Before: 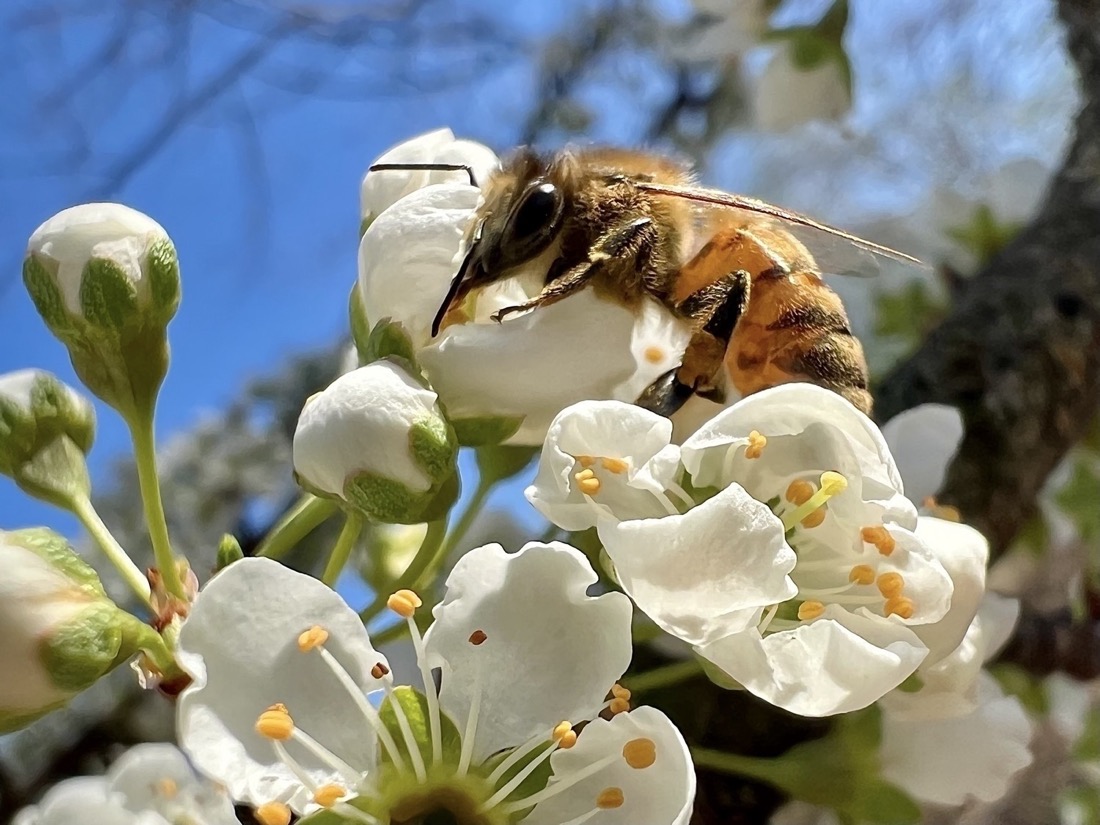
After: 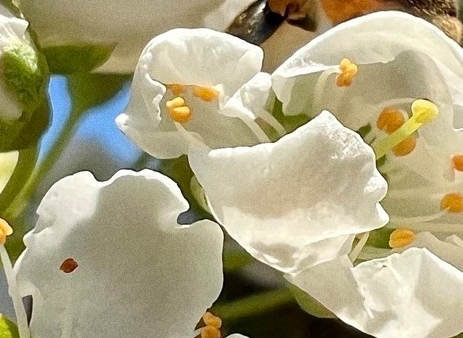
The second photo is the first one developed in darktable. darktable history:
crop: left 37.221%, top 45.169%, right 20.63%, bottom 13.777%
grain: coarseness 0.09 ISO
